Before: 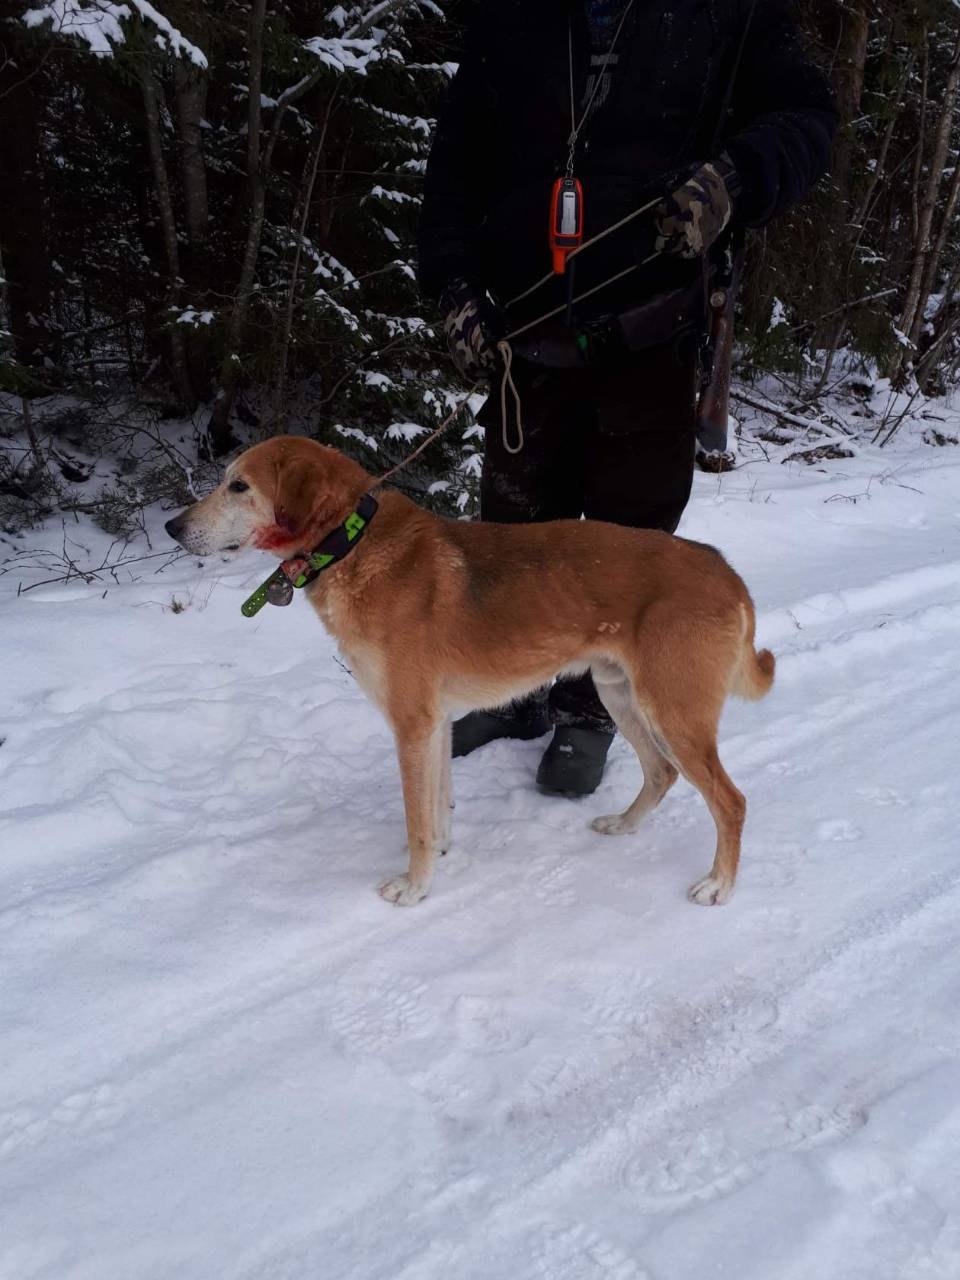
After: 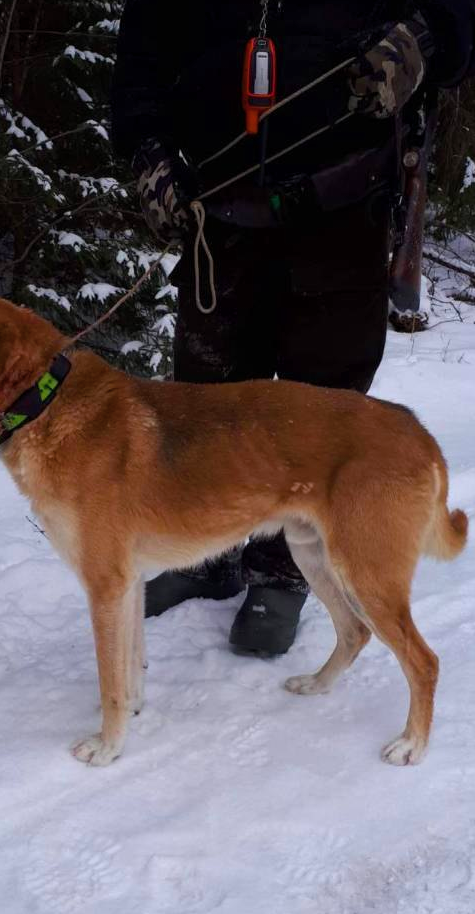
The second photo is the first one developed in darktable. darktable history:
color zones: curves: ch0 [(0, 0.5) (0.143, 0.5) (0.286, 0.5) (0.429, 0.504) (0.571, 0.5) (0.714, 0.509) (0.857, 0.5) (1, 0.5)]; ch1 [(0, 0.425) (0.143, 0.425) (0.286, 0.375) (0.429, 0.405) (0.571, 0.5) (0.714, 0.47) (0.857, 0.425) (1, 0.435)]; ch2 [(0, 0.5) (0.143, 0.5) (0.286, 0.5) (0.429, 0.517) (0.571, 0.5) (0.714, 0.51) (0.857, 0.5) (1, 0.5)]
crop: left 32.051%, top 10.978%, right 18.469%, bottom 17.557%
color balance rgb: perceptual saturation grading › global saturation 31.207%, global vibrance 20%
